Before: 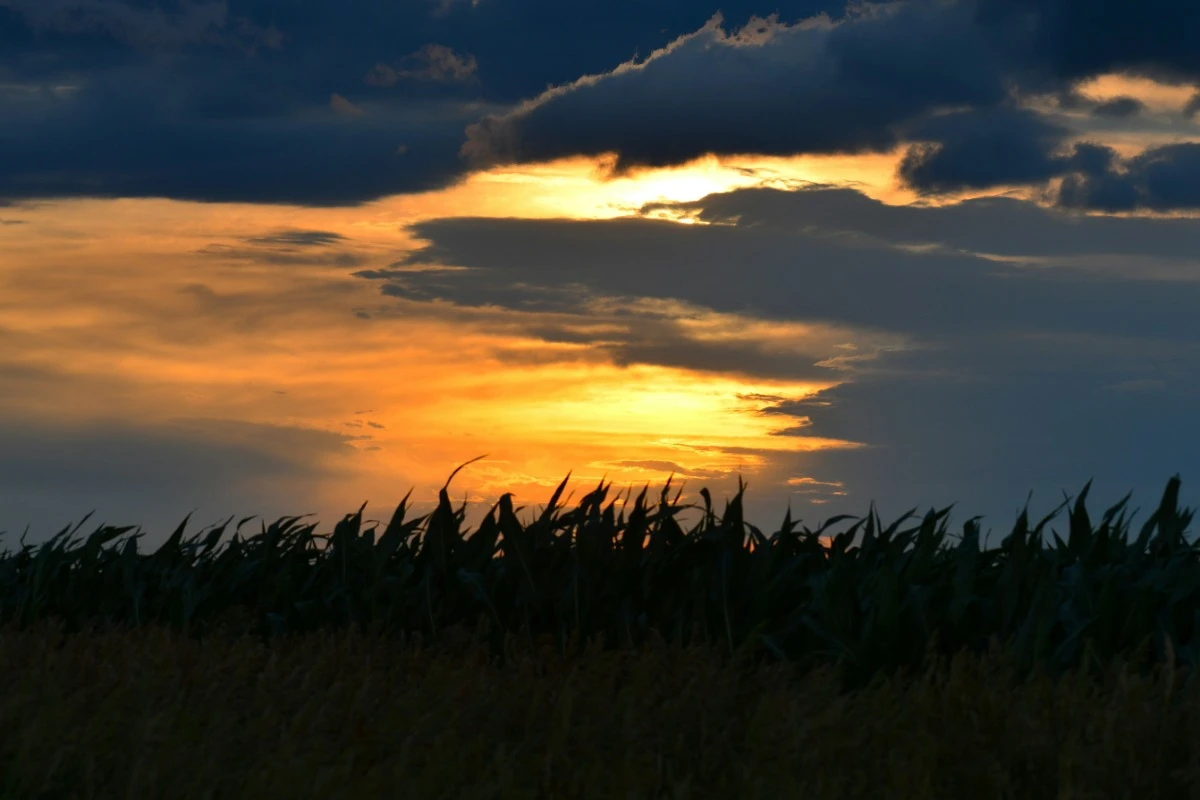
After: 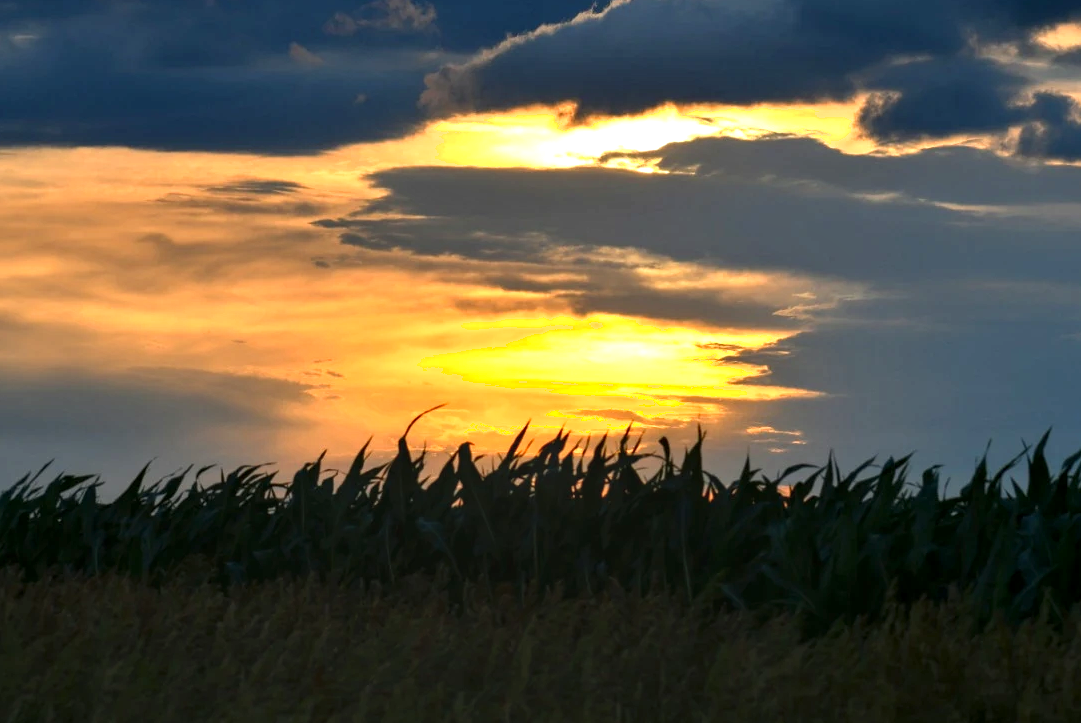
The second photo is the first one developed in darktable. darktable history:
crop: left 3.486%, top 6.386%, right 6.389%, bottom 3.178%
local contrast: on, module defaults
exposure: exposure 0.74 EV, compensate exposure bias true, compensate highlight preservation false
shadows and highlights: shadows -1.05, highlights 38.75
